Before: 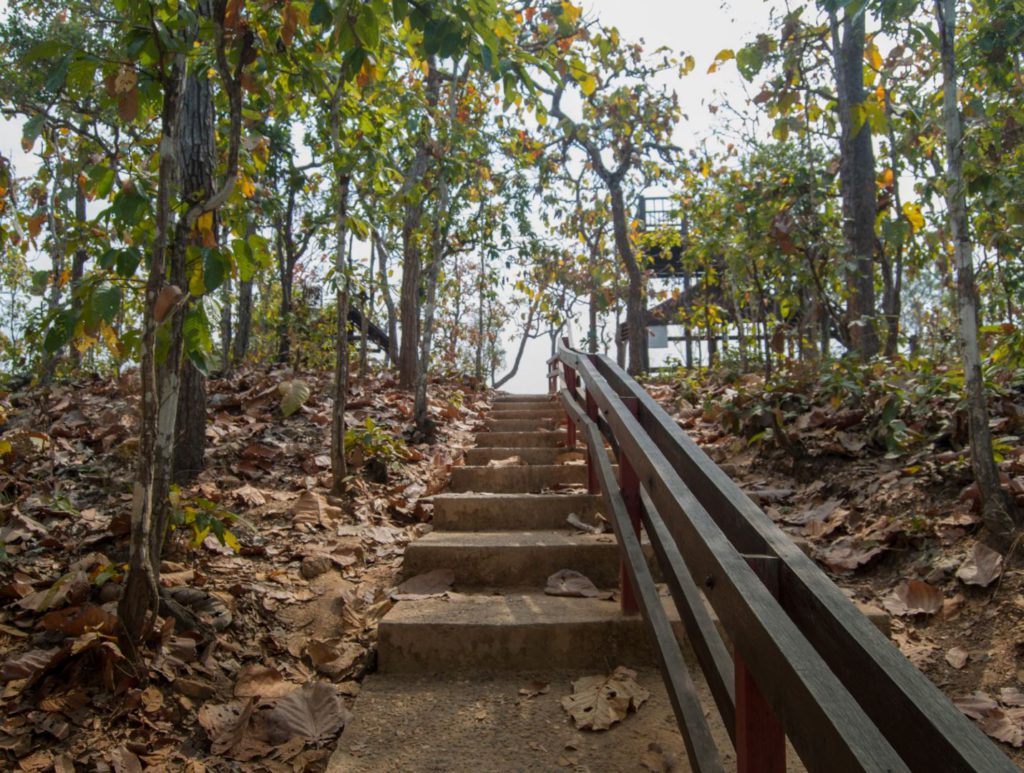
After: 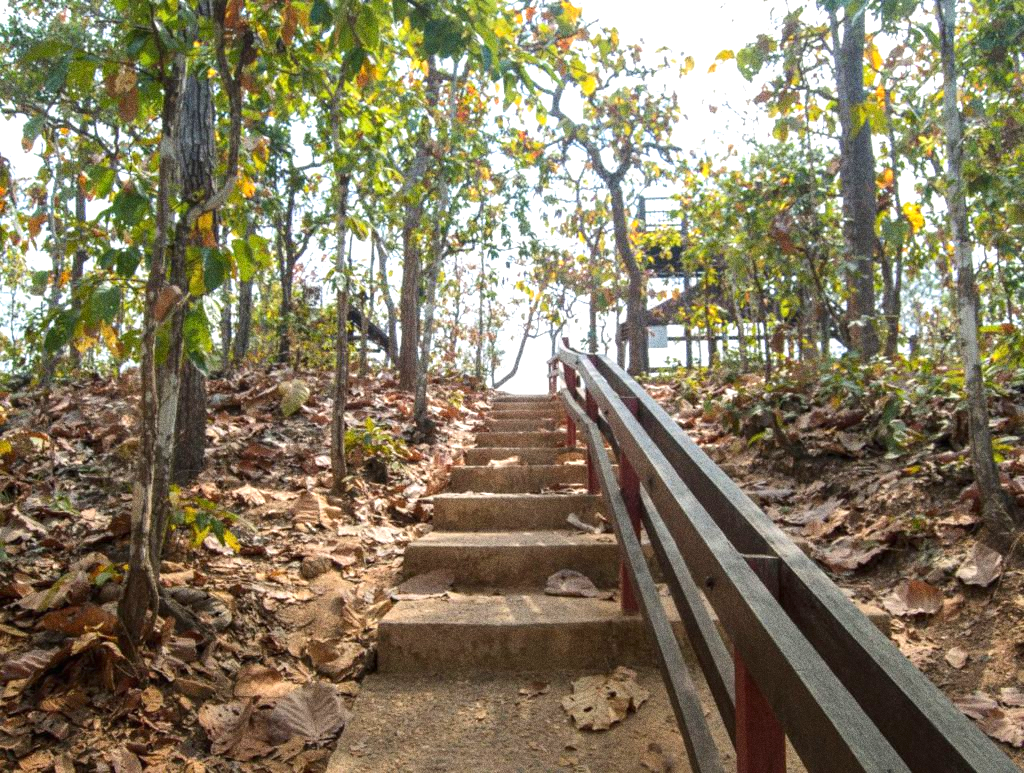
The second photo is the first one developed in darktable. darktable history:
grain: coarseness 0.09 ISO, strength 40%
exposure: black level correction 0, exposure 1.1 EV, compensate highlight preservation false
